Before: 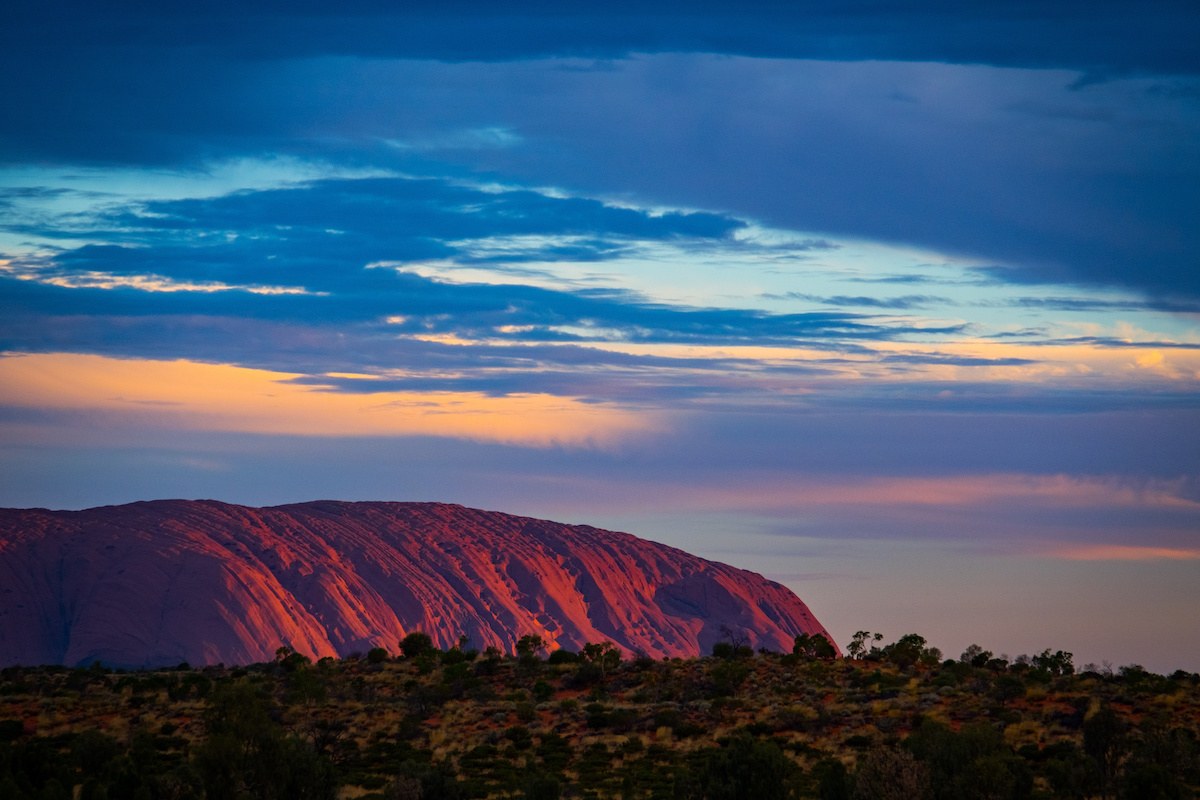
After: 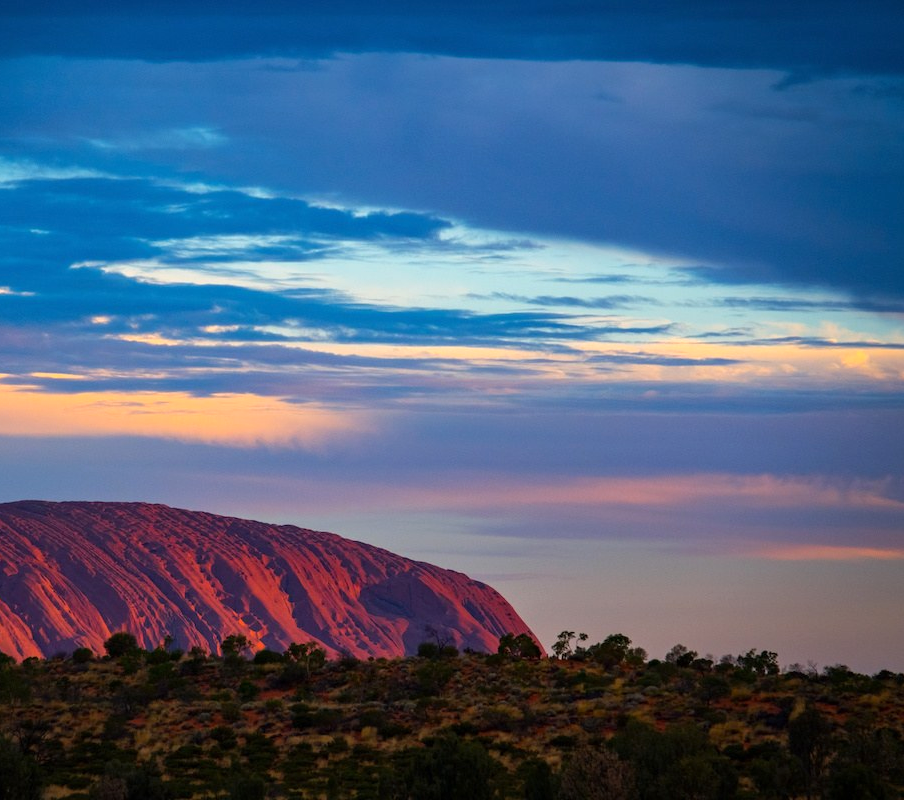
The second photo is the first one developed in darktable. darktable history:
crop and rotate: left 24.6%
exposure: exposure 0.217 EV, compensate highlight preservation false
